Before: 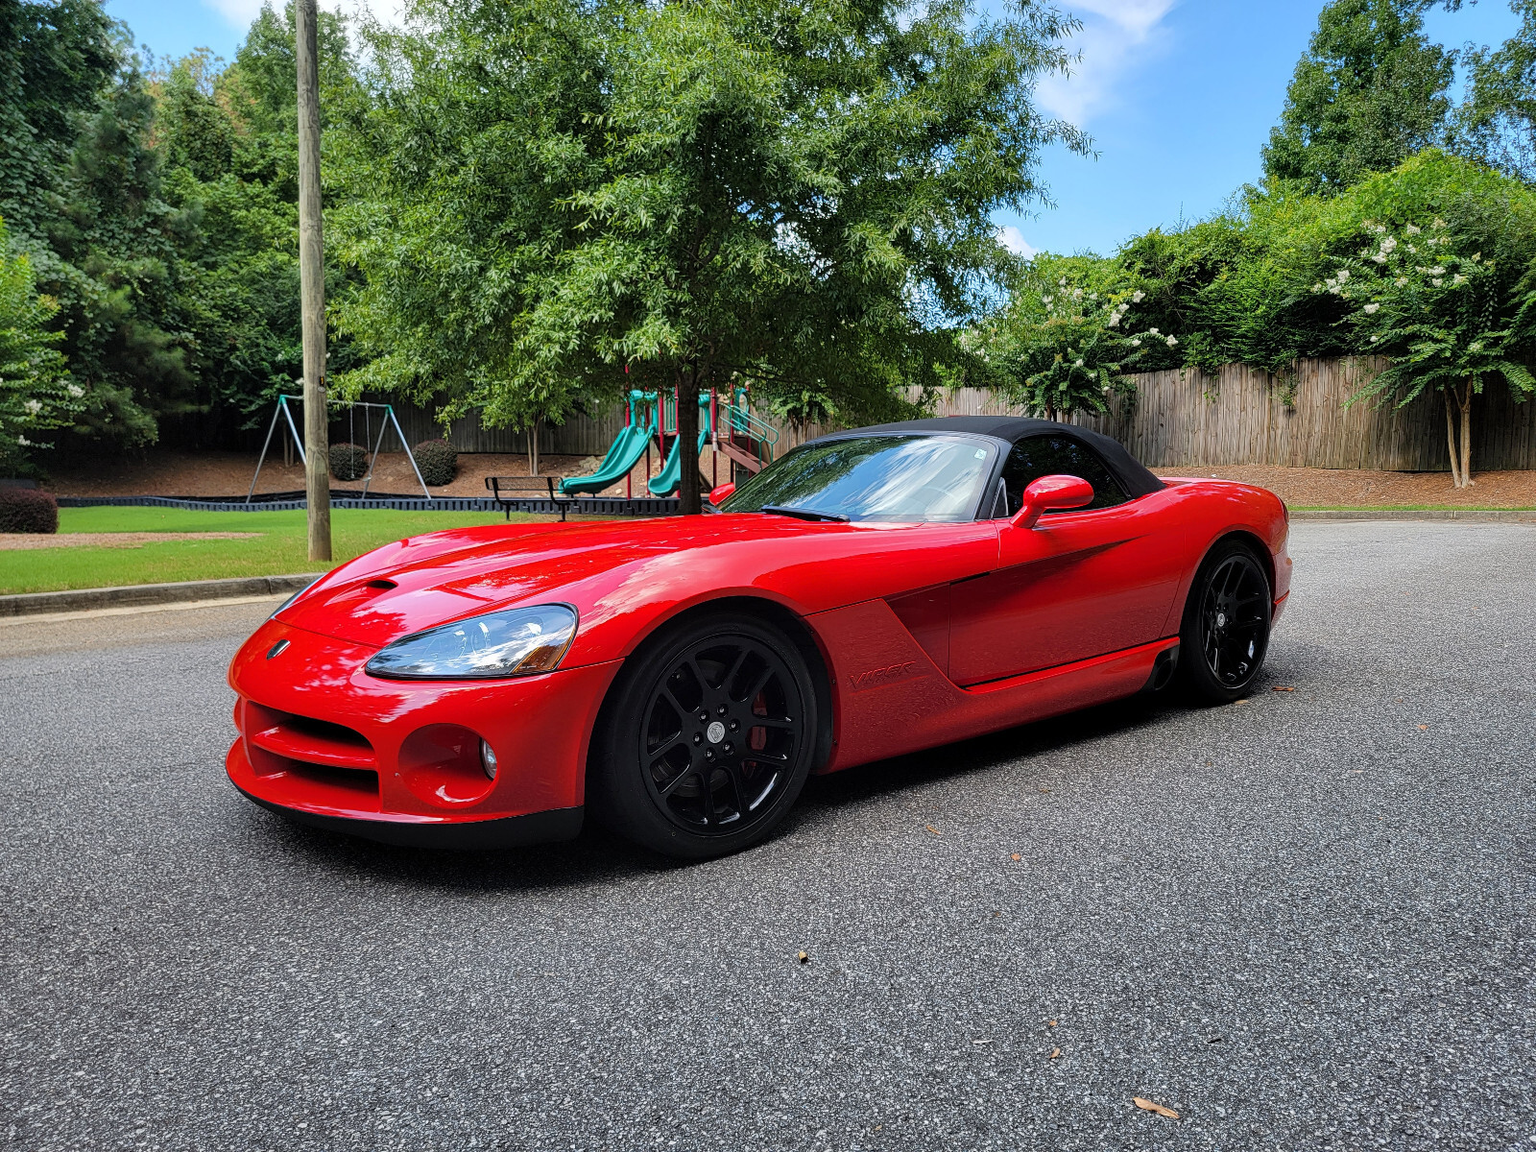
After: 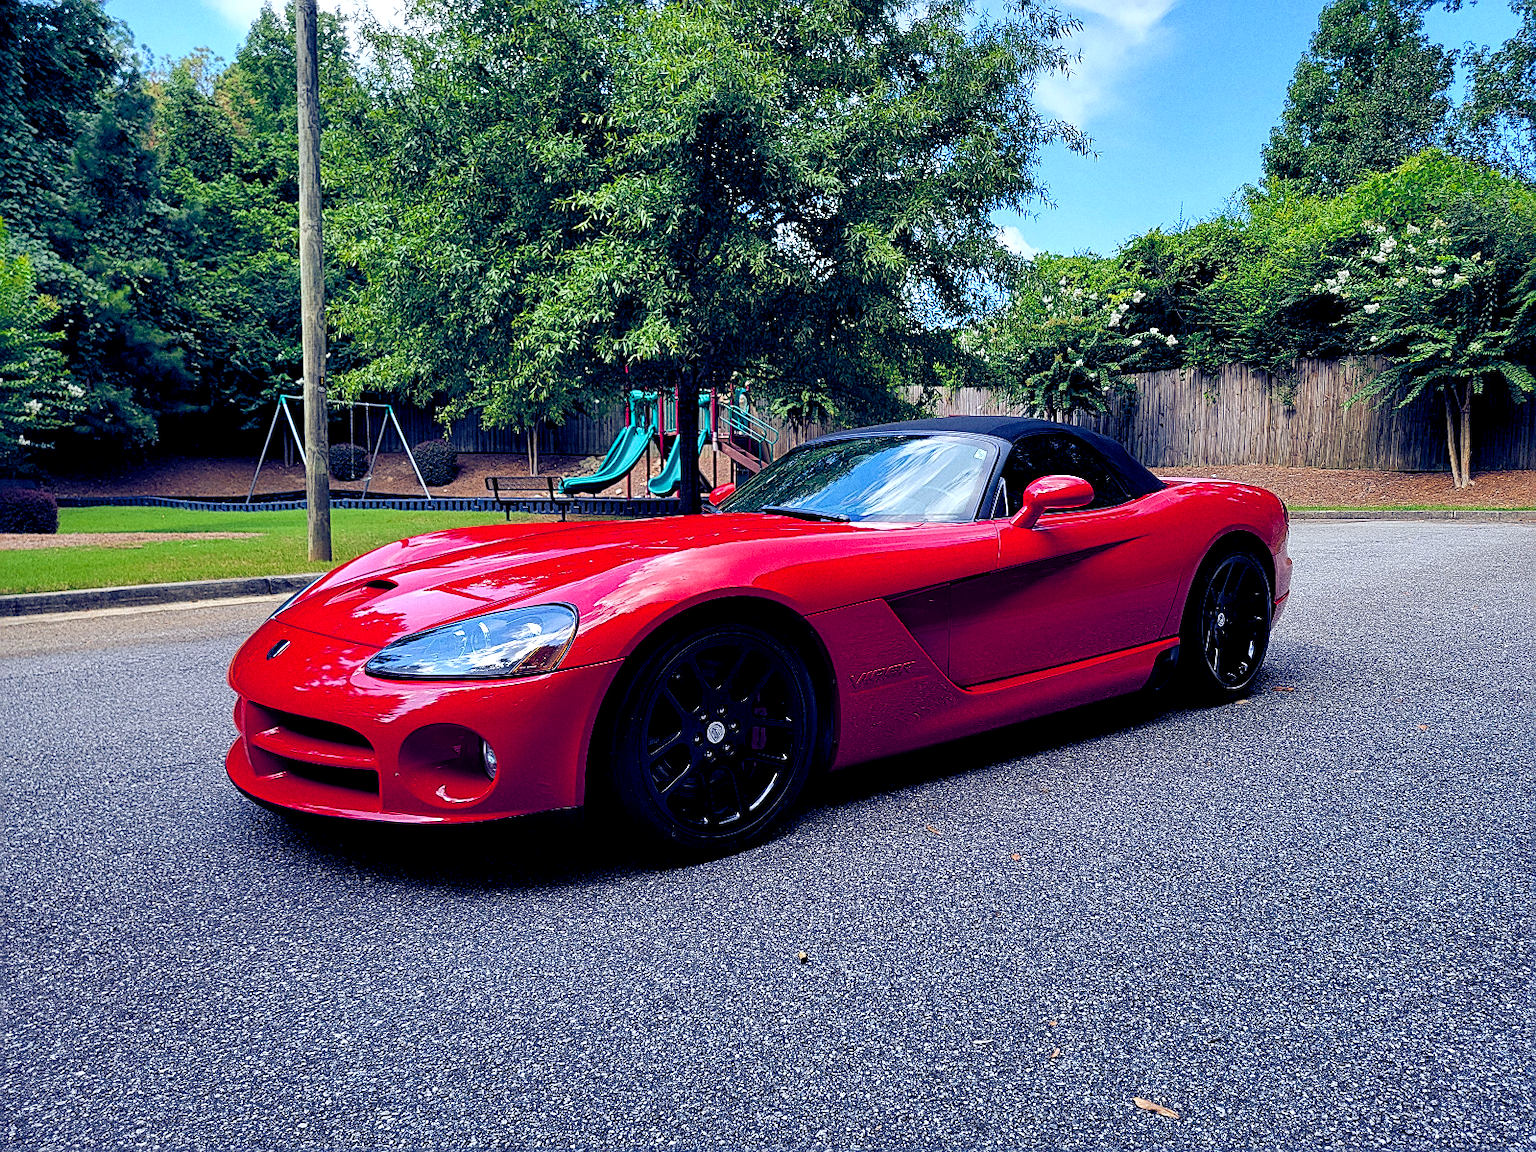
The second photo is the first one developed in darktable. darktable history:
sharpen: on, module defaults
color balance rgb: shadows lift › luminance -41.13%, shadows lift › chroma 14.13%, shadows lift › hue 260°, power › luminance -3.76%, power › chroma 0.56%, power › hue 40.37°, highlights gain › luminance 16.81%, highlights gain › chroma 2.94%, highlights gain › hue 260°, global offset › luminance -0.29%, global offset › chroma 0.31%, global offset › hue 260°, perceptual saturation grading › global saturation 20%, perceptual saturation grading › highlights -13.92%, perceptual saturation grading › shadows 50%
grain: on, module defaults
